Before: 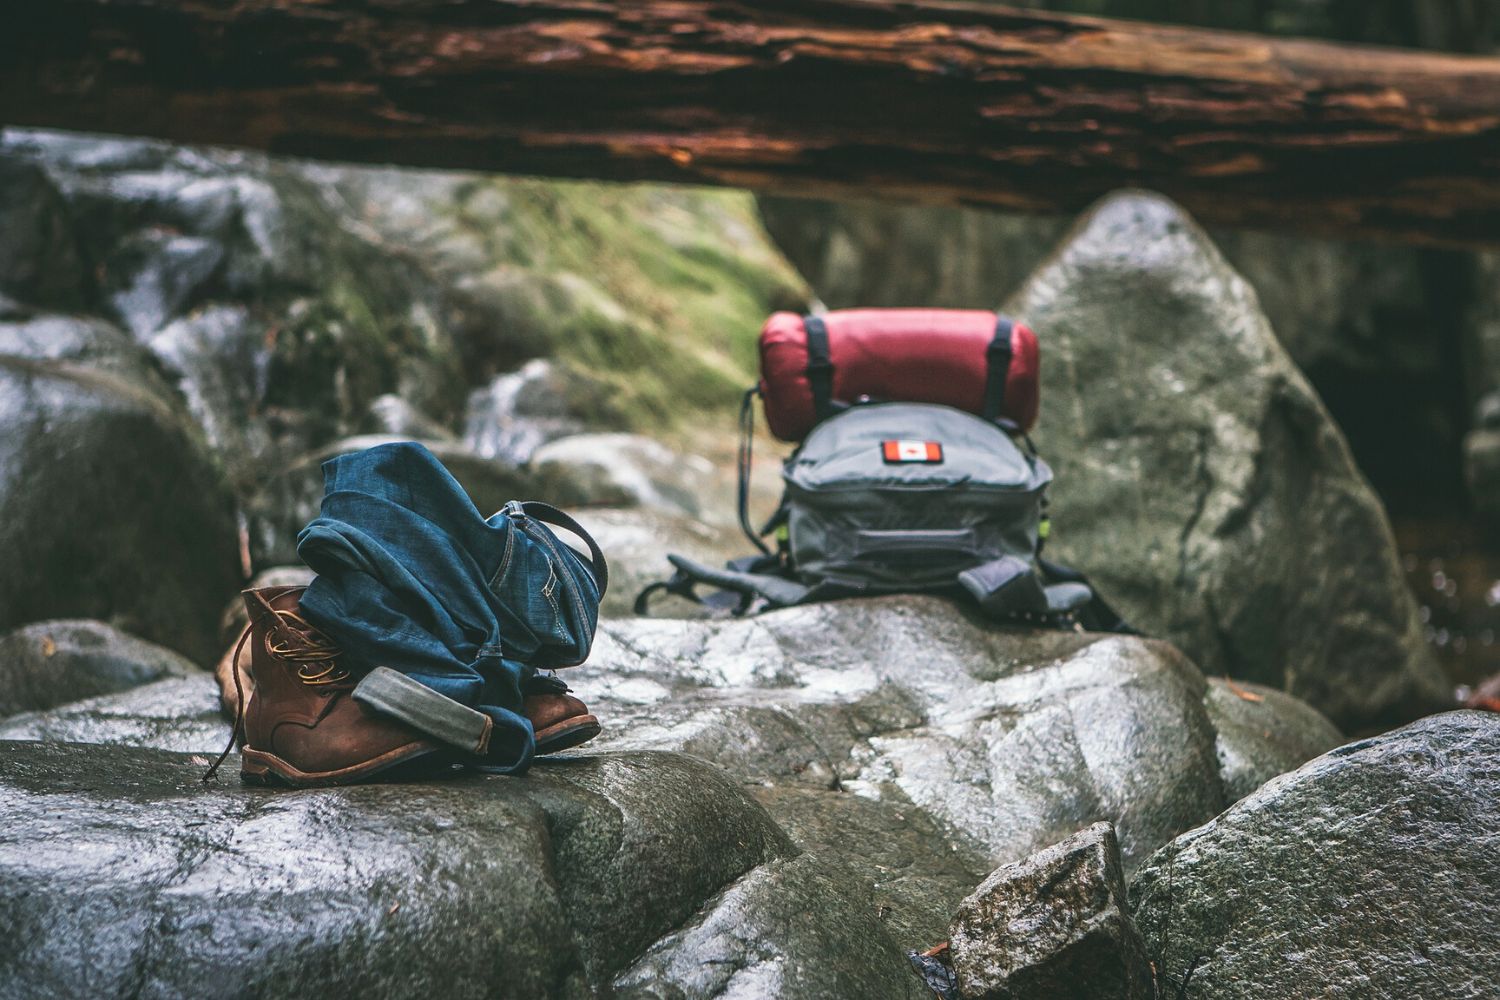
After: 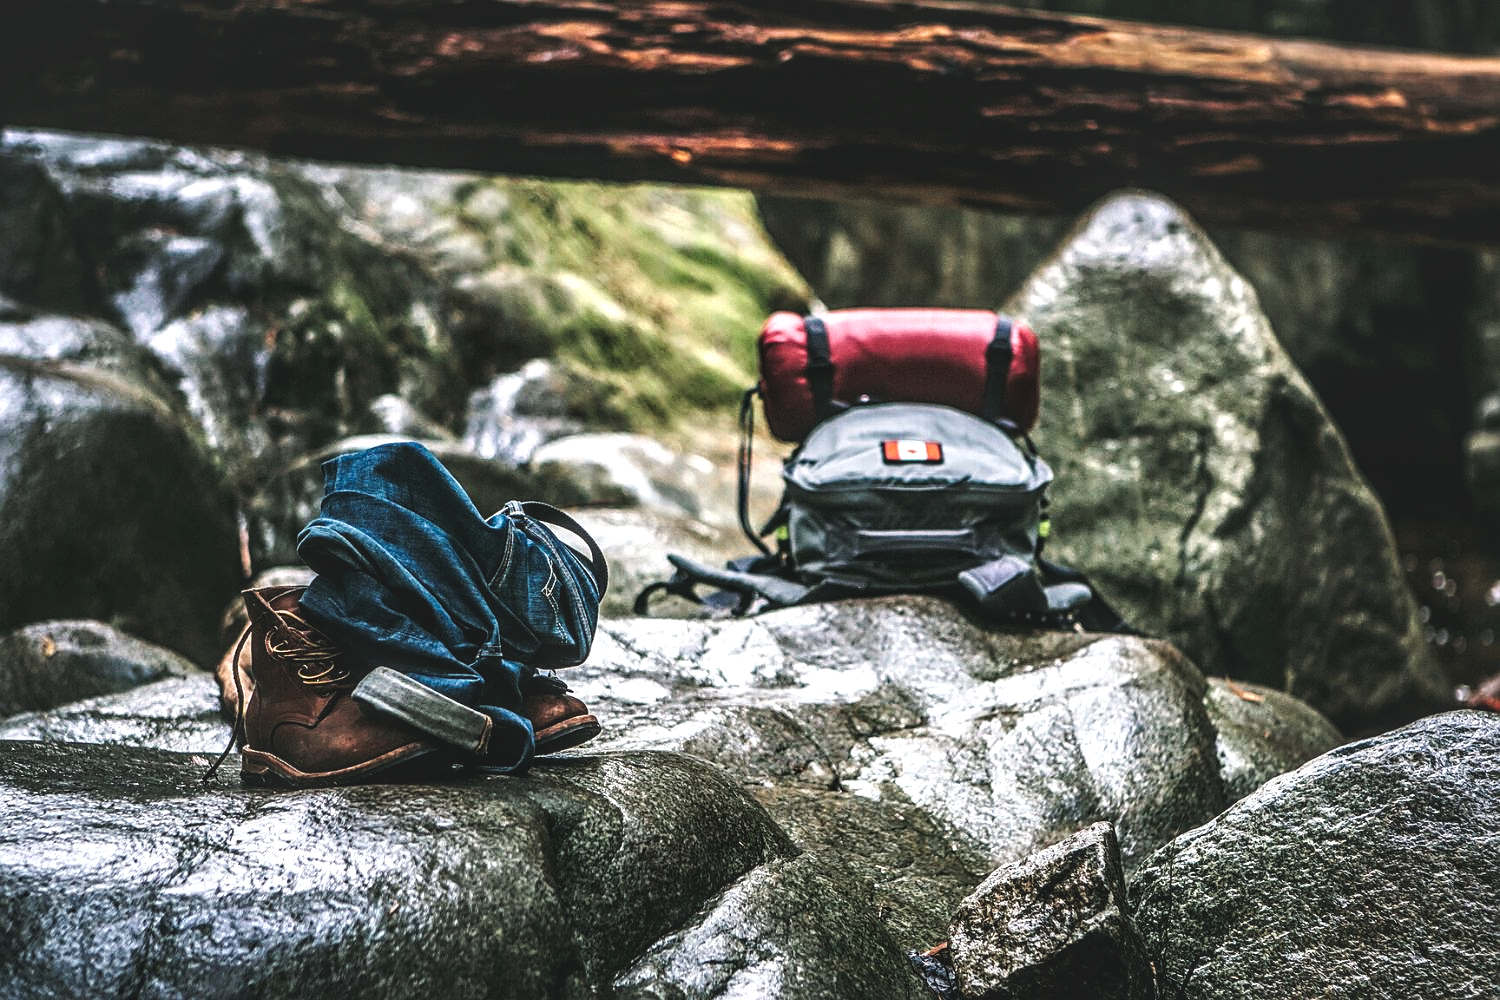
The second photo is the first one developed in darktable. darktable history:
color correction: highlights a* 0.038, highlights b* -0.267
levels: mode automatic
tone curve: curves: ch0 [(0, 0) (0.003, 0.161) (0.011, 0.161) (0.025, 0.161) (0.044, 0.161) (0.069, 0.161) (0.1, 0.161) (0.136, 0.163) (0.177, 0.179) (0.224, 0.207) (0.277, 0.243) (0.335, 0.292) (0.399, 0.361) (0.468, 0.452) (0.543, 0.547) (0.623, 0.638) (0.709, 0.731) (0.801, 0.826) (0.898, 0.911) (1, 1)], preserve colors none
local contrast: highlights 64%, shadows 54%, detail 169%, midtone range 0.512
sharpen: on, module defaults
